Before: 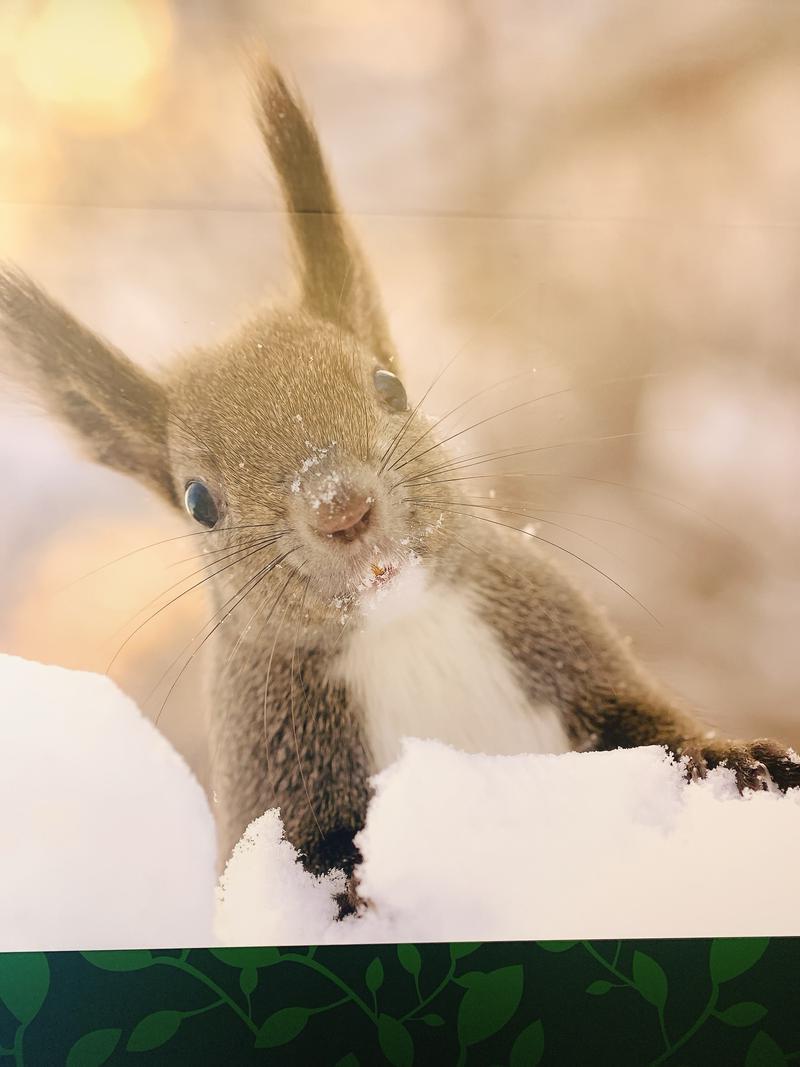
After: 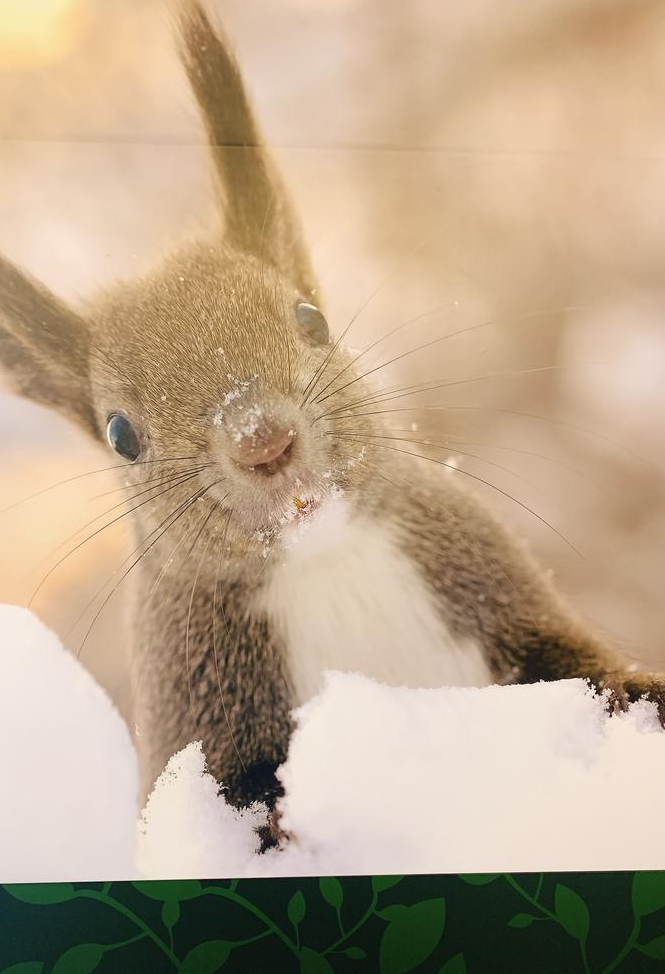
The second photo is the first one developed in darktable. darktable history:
crop: left 9.842%, top 6.28%, right 7%, bottom 2.351%
